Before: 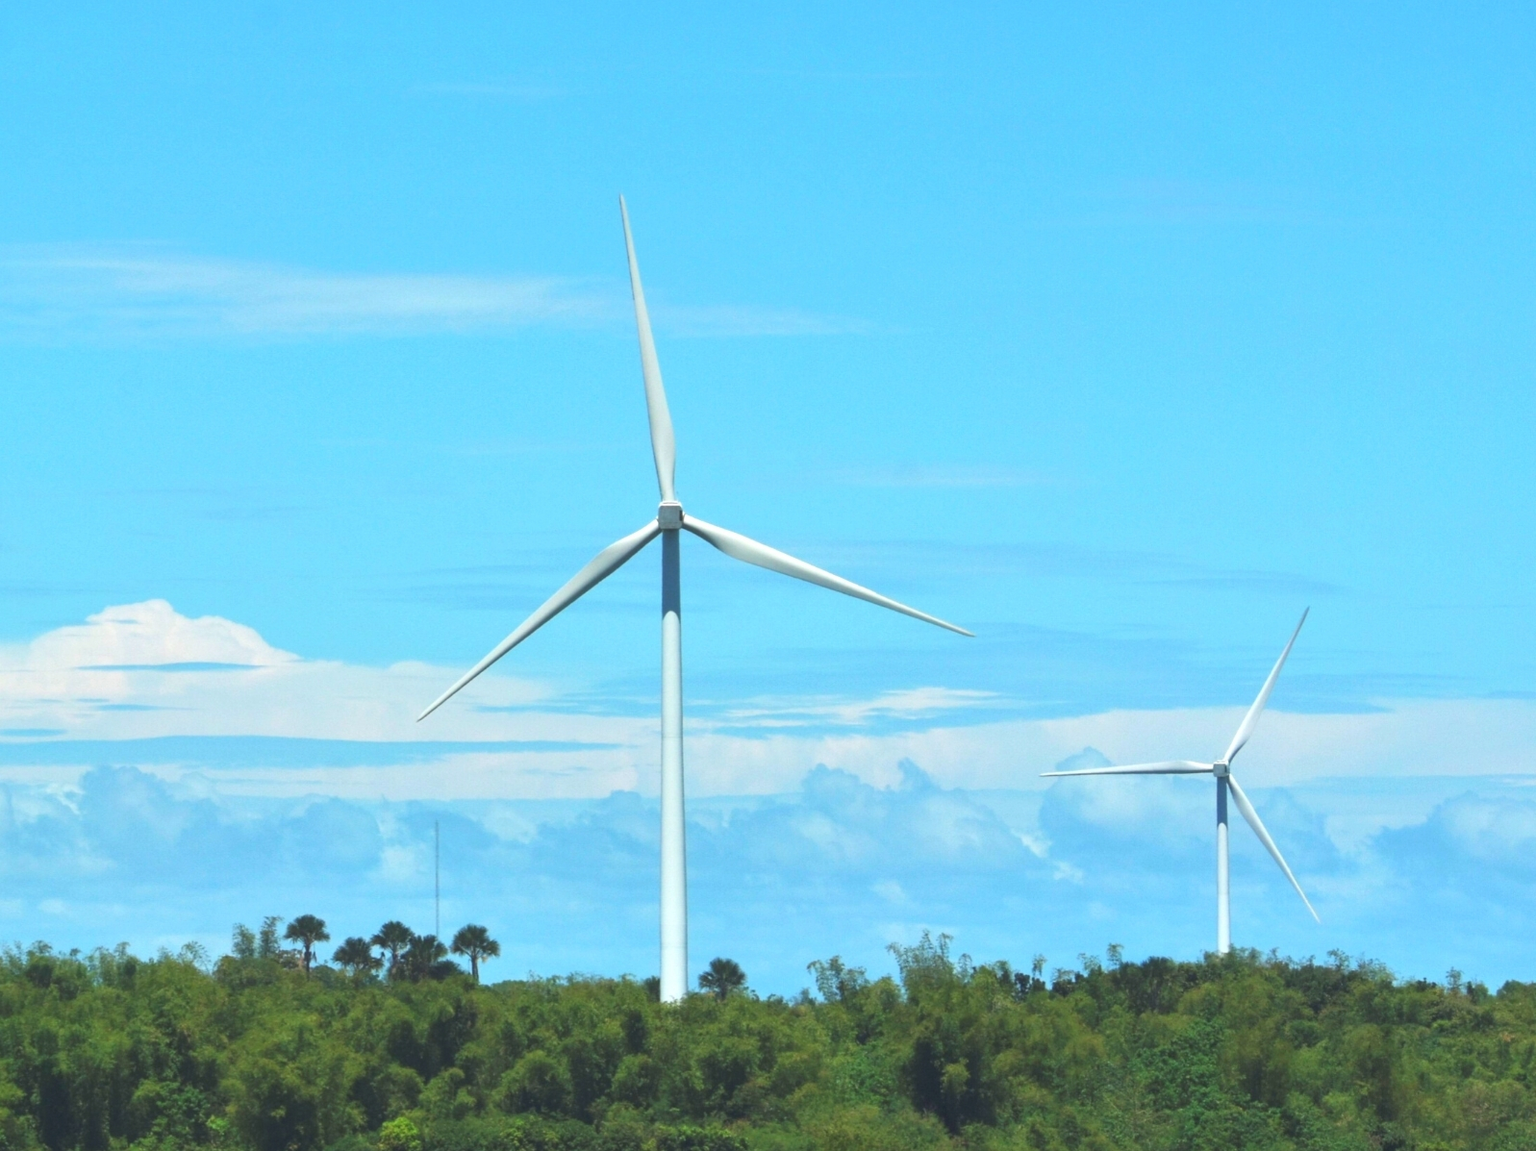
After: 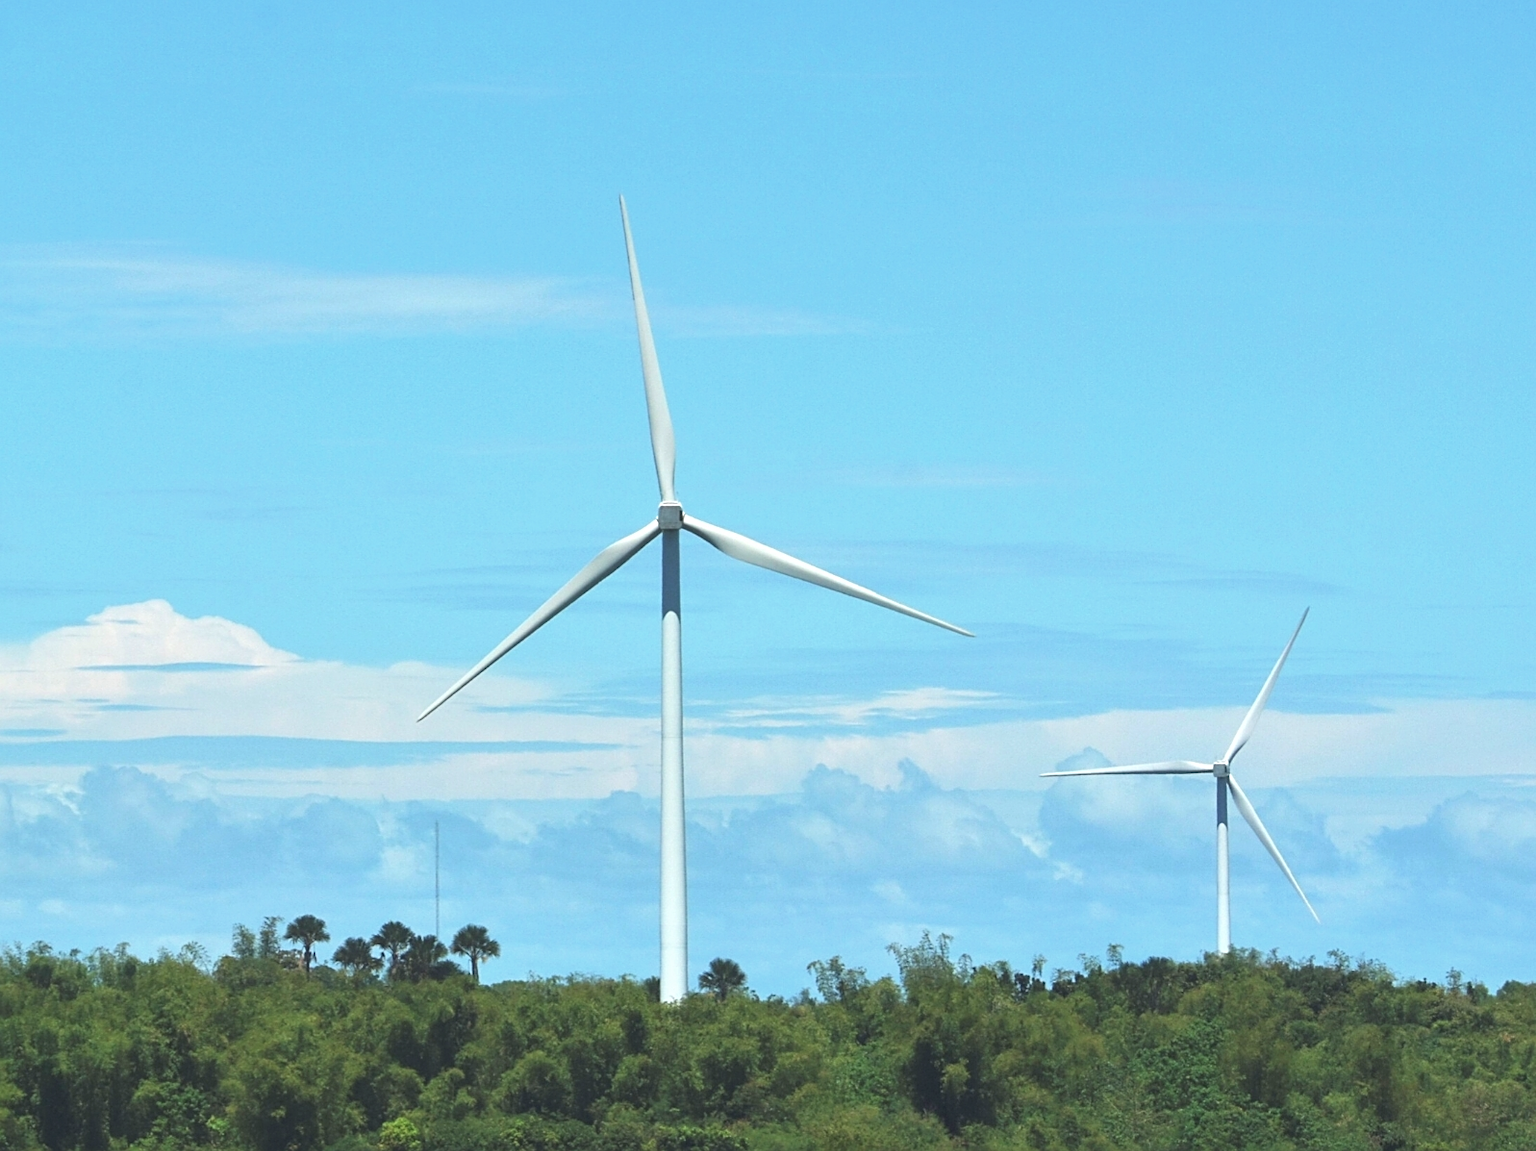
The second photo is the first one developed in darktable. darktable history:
contrast brightness saturation: saturation -0.17
sharpen: on, module defaults
